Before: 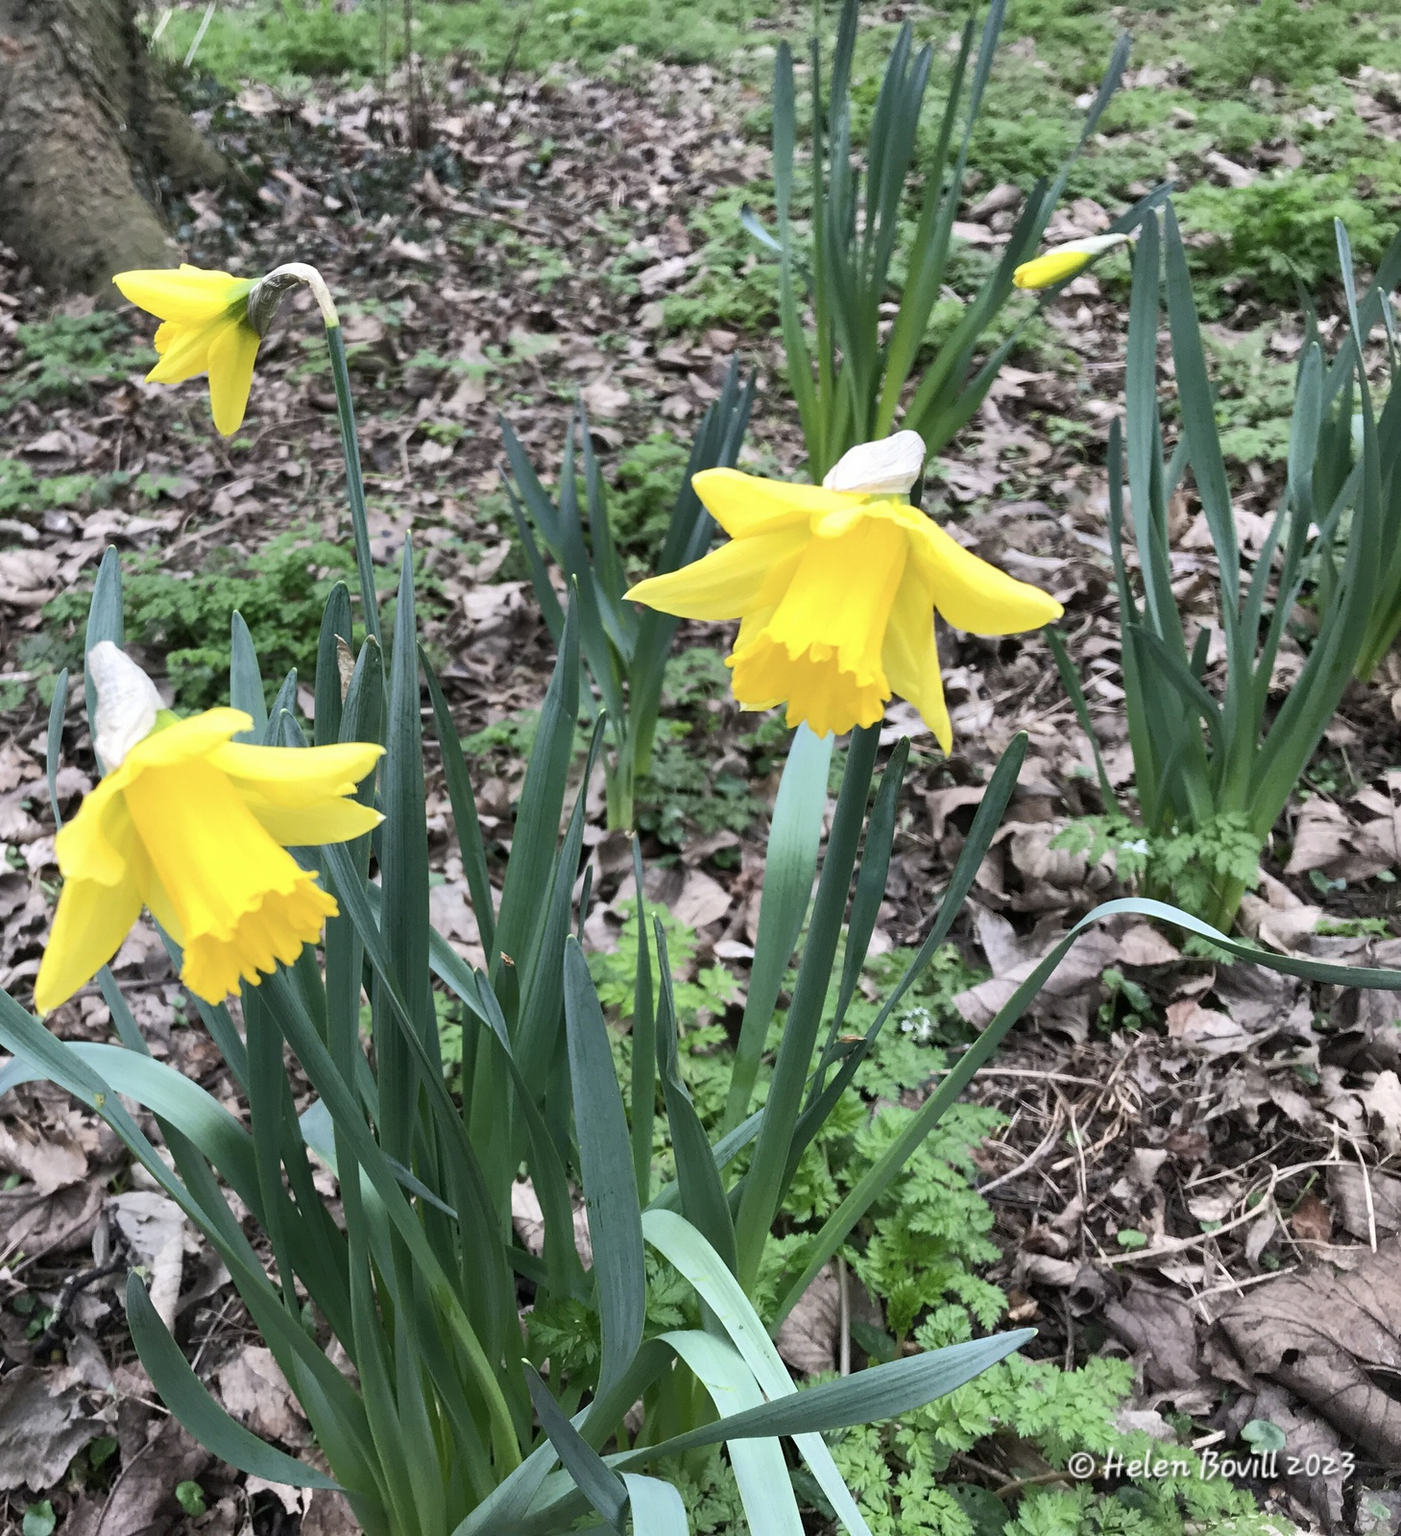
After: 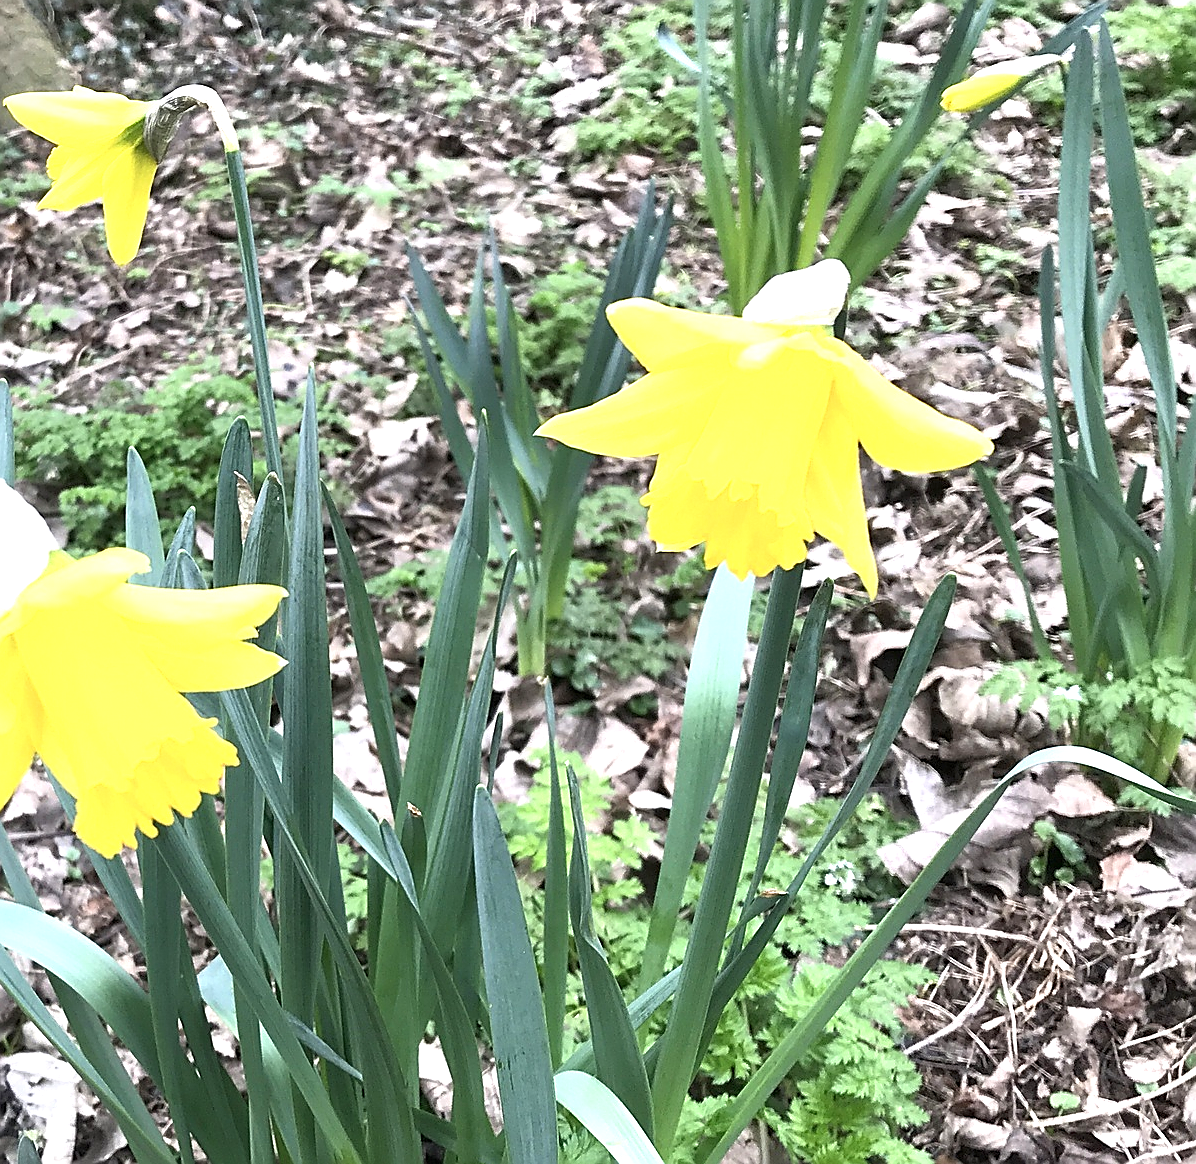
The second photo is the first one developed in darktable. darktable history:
exposure: black level correction 0, exposure 0.9 EV, compensate highlight preservation false
grain: coarseness 0.81 ISO, strength 1.34%, mid-tones bias 0%
crop: left 7.856%, top 11.836%, right 10.12%, bottom 15.387%
sharpen: radius 1.4, amount 1.25, threshold 0.7
